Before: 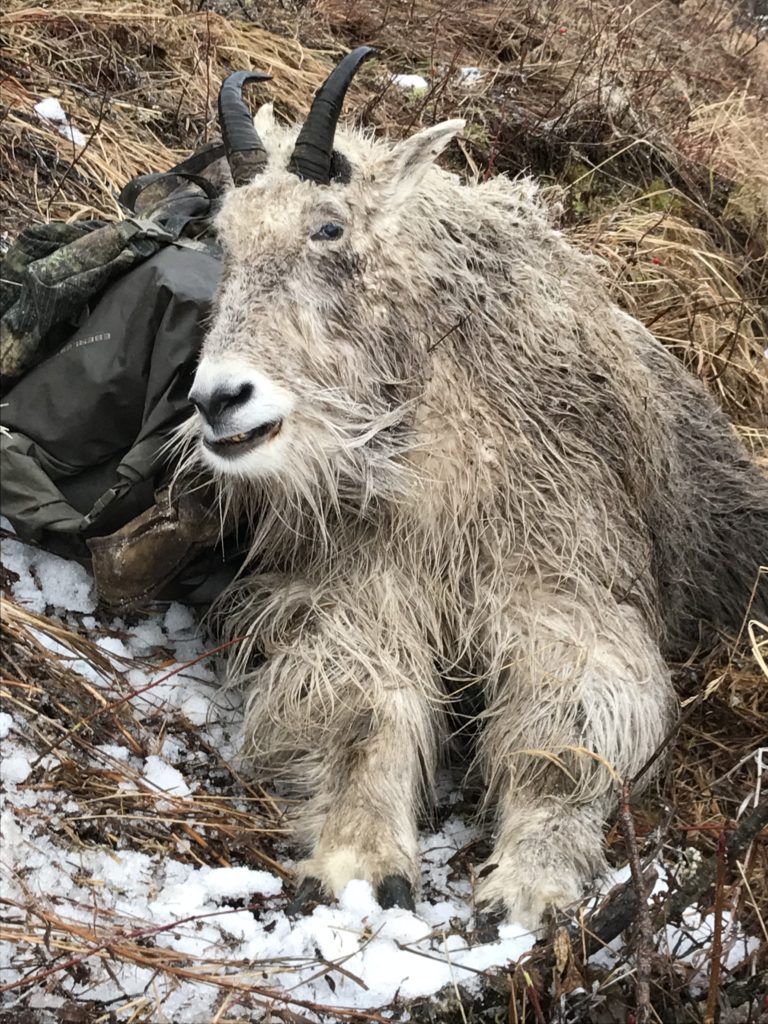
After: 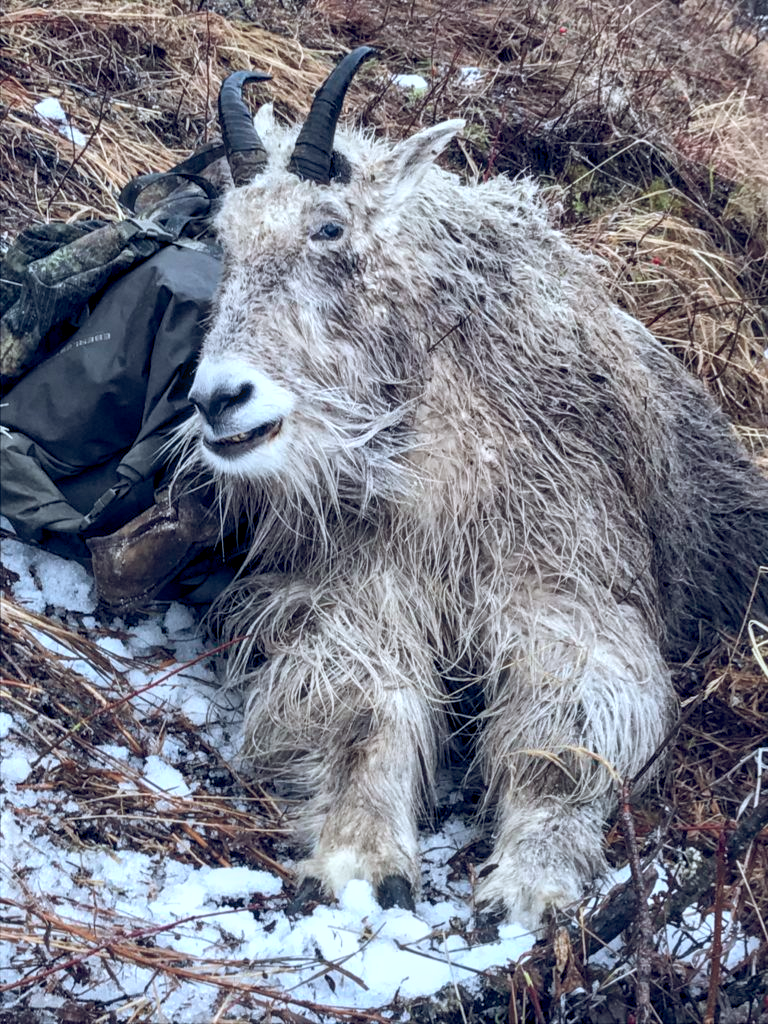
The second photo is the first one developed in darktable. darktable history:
color calibration: gray › normalize channels true, x 0.38, y 0.389, temperature 4080.86 K, gamut compression 0.013
color balance rgb: global offset › luminance -0.278%, global offset › chroma 0.306%, global offset › hue 261.93°, perceptual saturation grading › global saturation 0.22%
local contrast: on, module defaults
